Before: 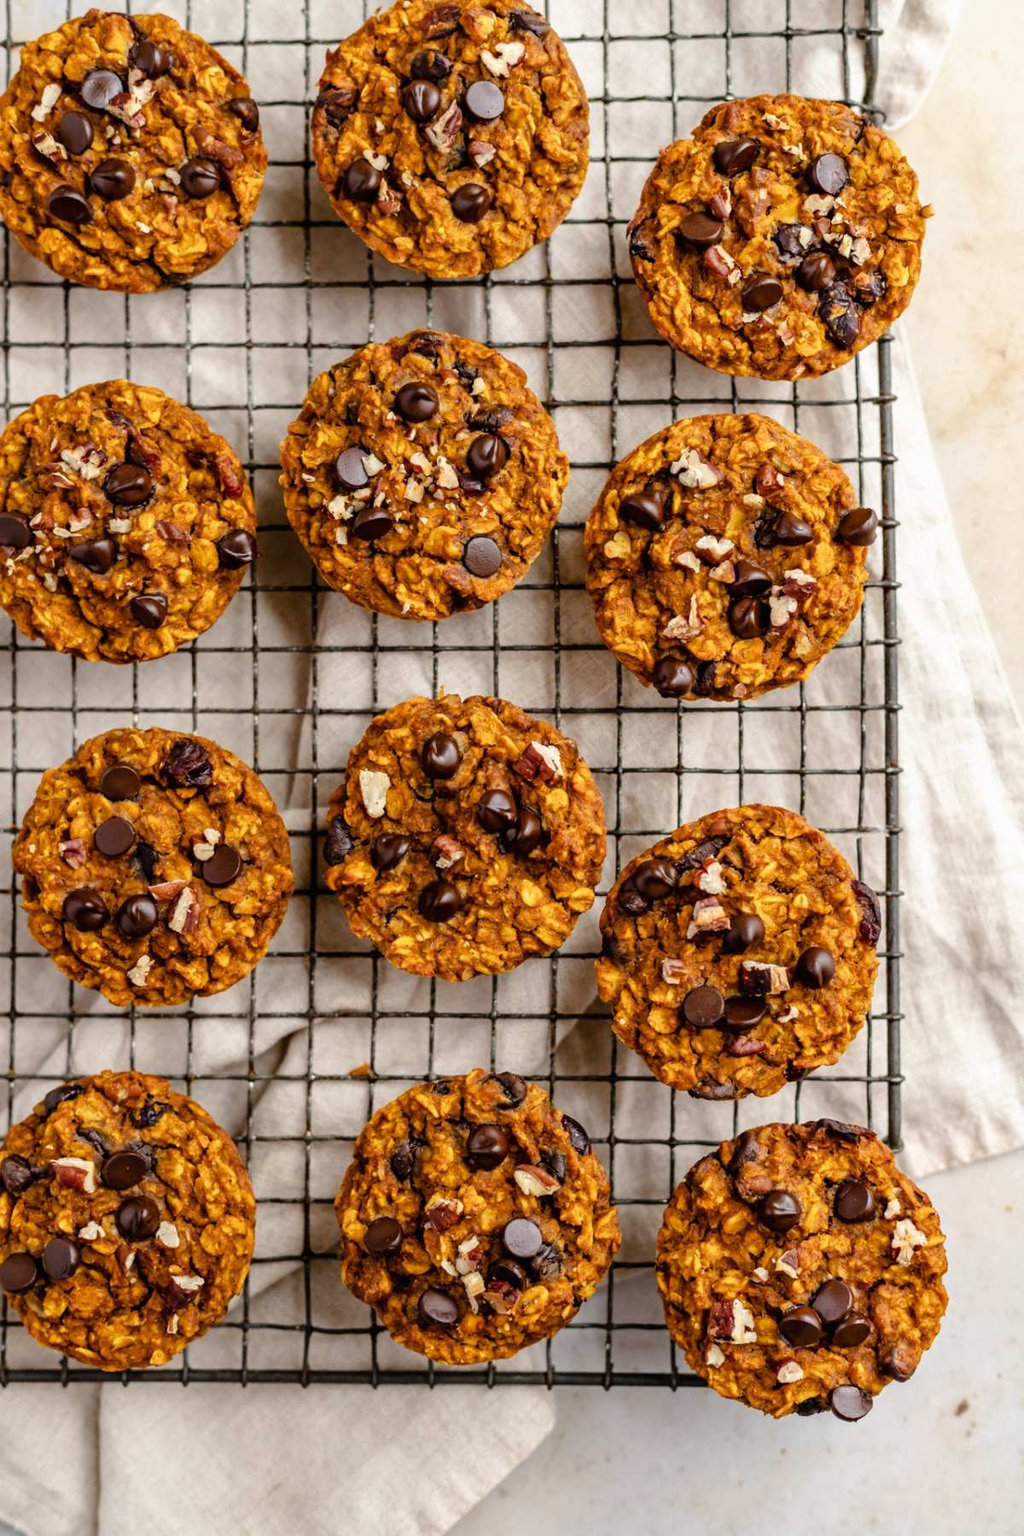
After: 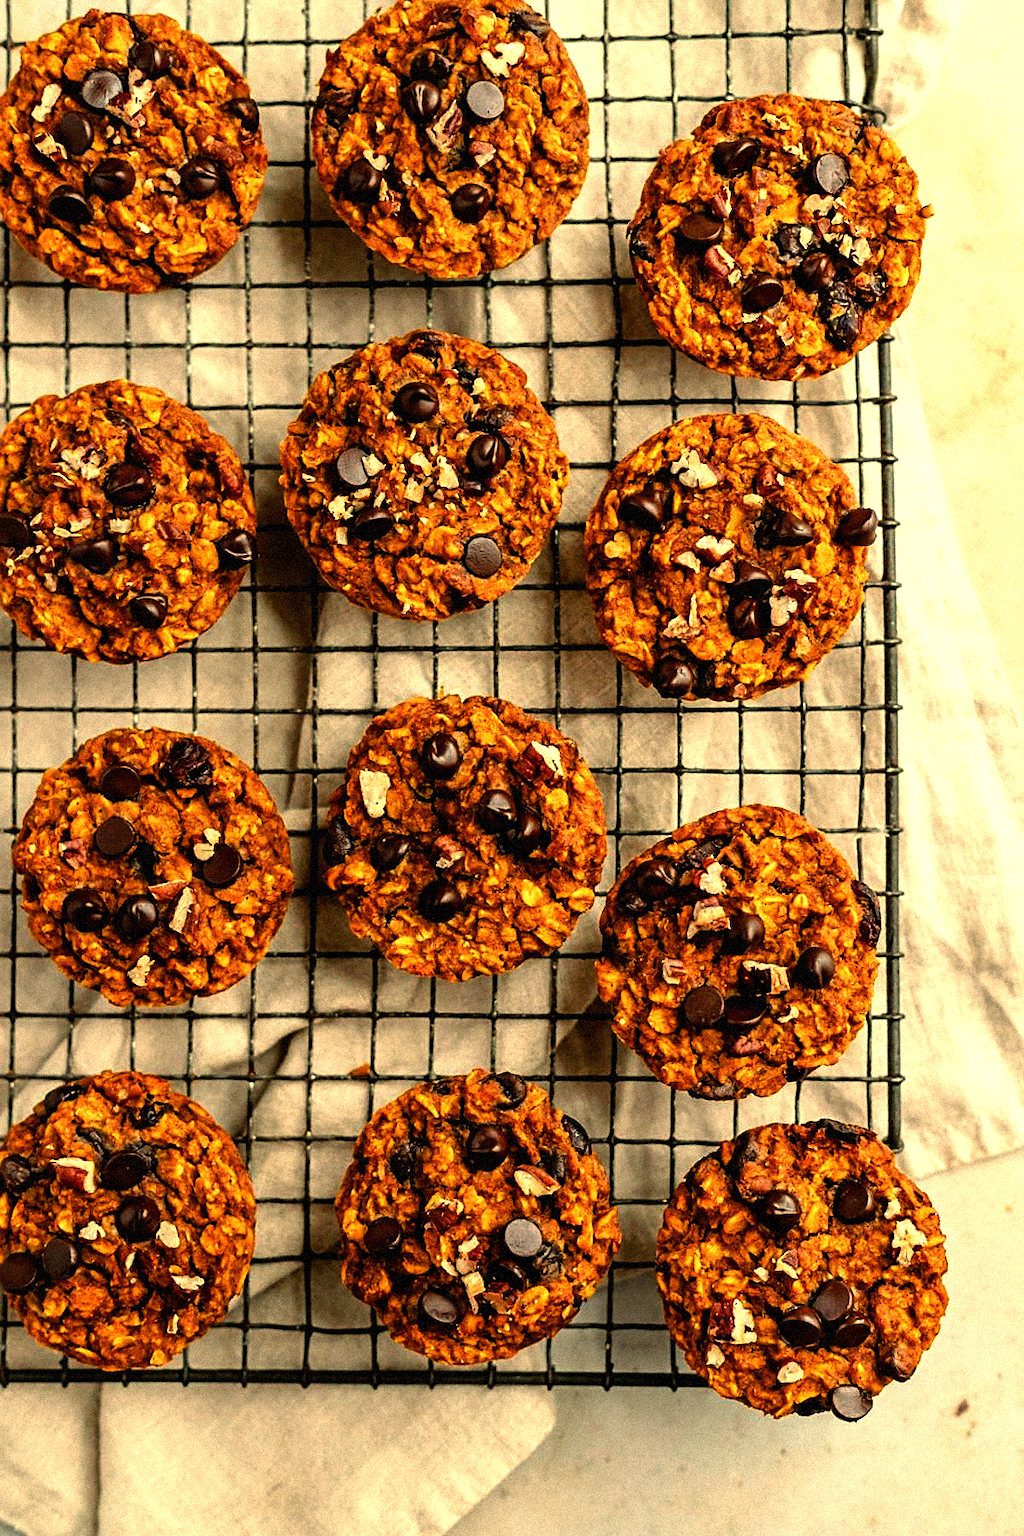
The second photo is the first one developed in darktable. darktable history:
sharpen: on, module defaults
grain: strength 35%, mid-tones bias 0%
color balance: mode lift, gamma, gain (sRGB), lift [1.014, 0.966, 0.918, 0.87], gamma [0.86, 0.734, 0.918, 0.976], gain [1.063, 1.13, 1.063, 0.86]
